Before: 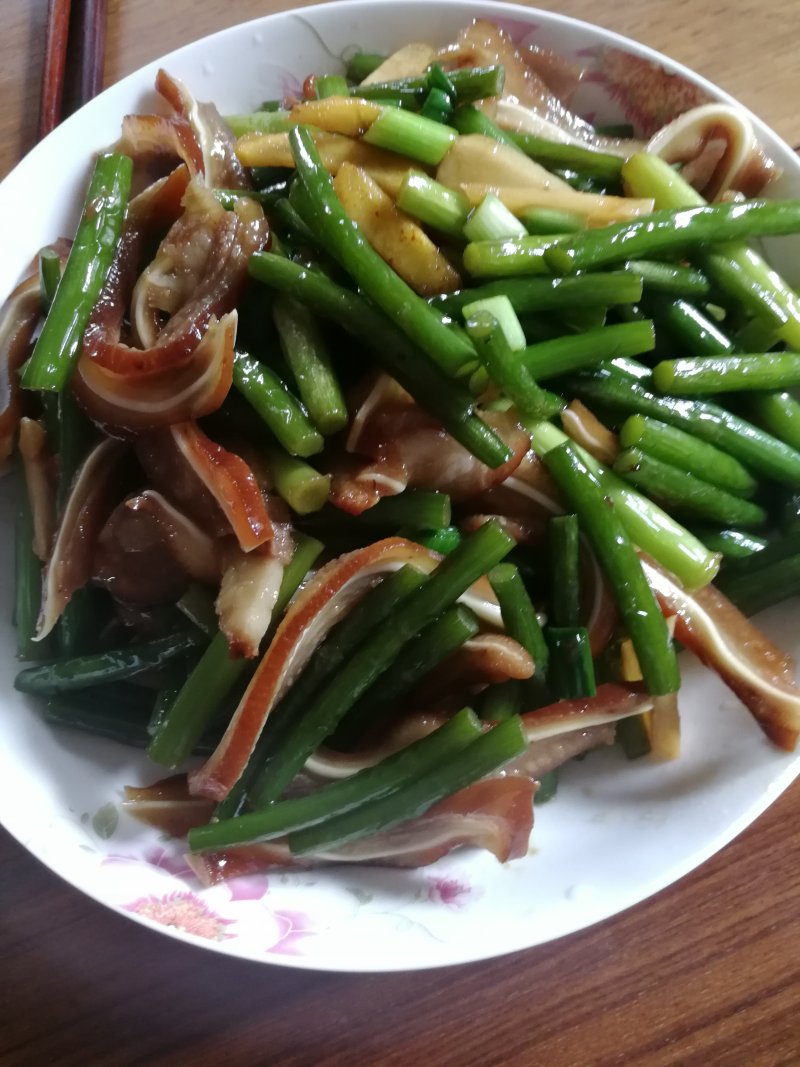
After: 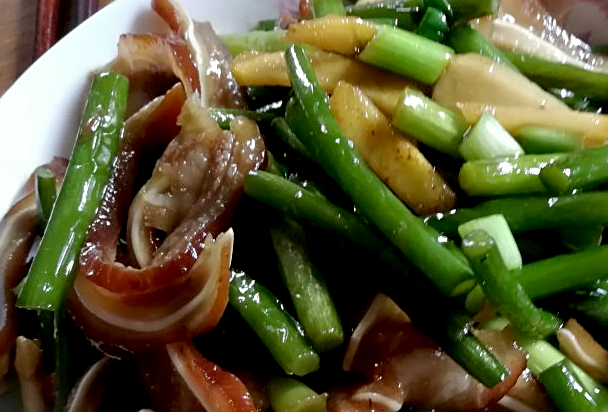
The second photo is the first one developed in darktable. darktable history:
crop: left 0.507%, top 7.647%, right 23.435%, bottom 53.699%
exposure: black level correction 0.01, exposure 0.016 EV, compensate highlight preservation false
sharpen: on, module defaults
